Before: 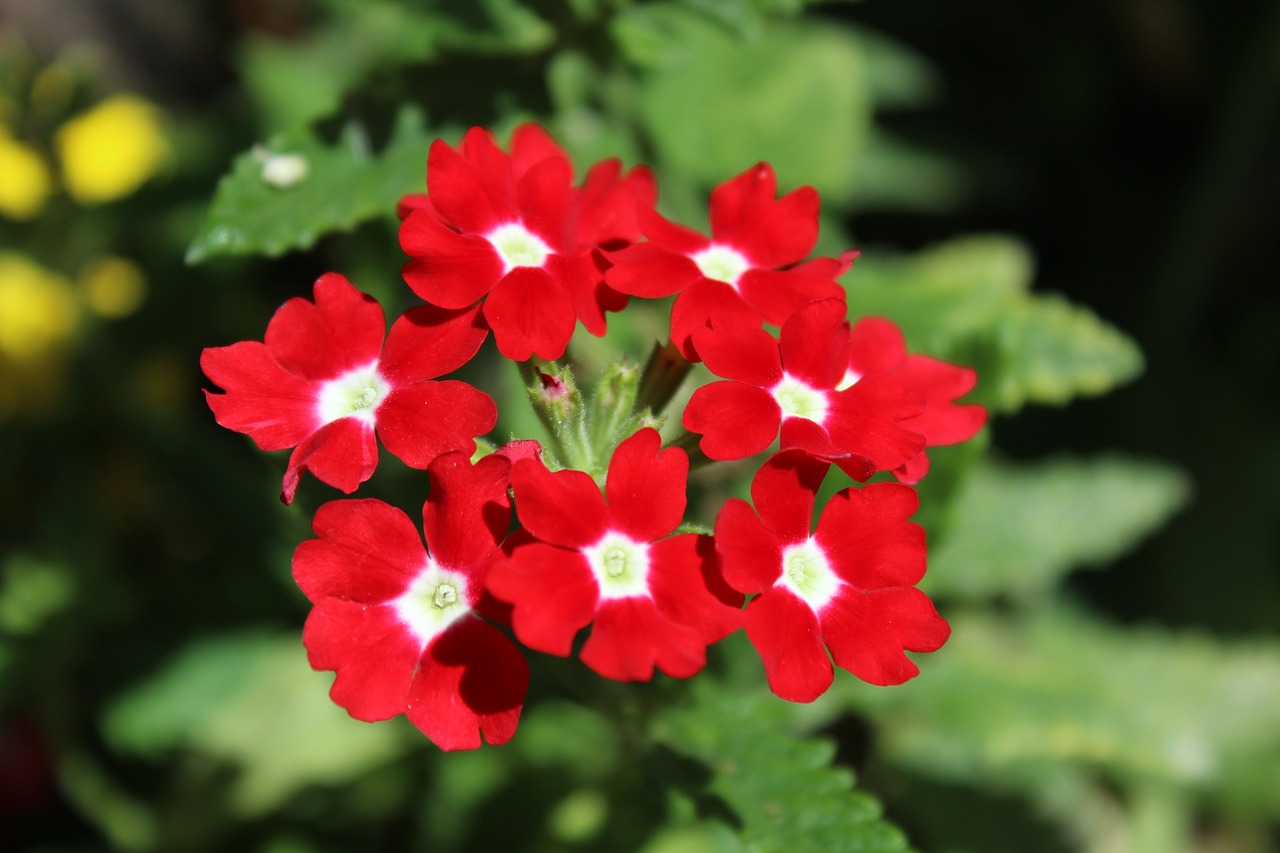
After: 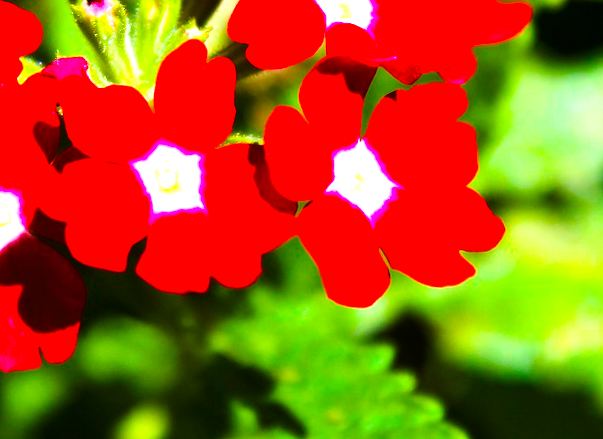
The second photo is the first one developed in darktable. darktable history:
rotate and perspective: rotation -2.56°, automatic cropping off
tone equalizer: -8 EV -0.75 EV, -7 EV -0.7 EV, -6 EV -0.6 EV, -5 EV -0.4 EV, -3 EV 0.4 EV, -2 EV 0.6 EV, -1 EV 0.7 EV, +0 EV 0.75 EV, edges refinement/feathering 500, mask exposure compensation -1.57 EV, preserve details no
white balance: red 1.042, blue 1.17
color balance rgb: linear chroma grading › global chroma 25%, perceptual saturation grading › global saturation 40%, perceptual saturation grading › highlights -50%, perceptual saturation grading › shadows 30%, perceptual brilliance grading › global brilliance 25%, global vibrance 60%
tone curve: curves: ch0 [(0, 0) (0.004, 0.001) (0.133, 0.112) (0.325, 0.362) (0.832, 0.893) (1, 1)], color space Lab, linked channels, preserve colors none
crop: left 35.976%, top 45.819%, right 18.162%, bottom 5.807%
